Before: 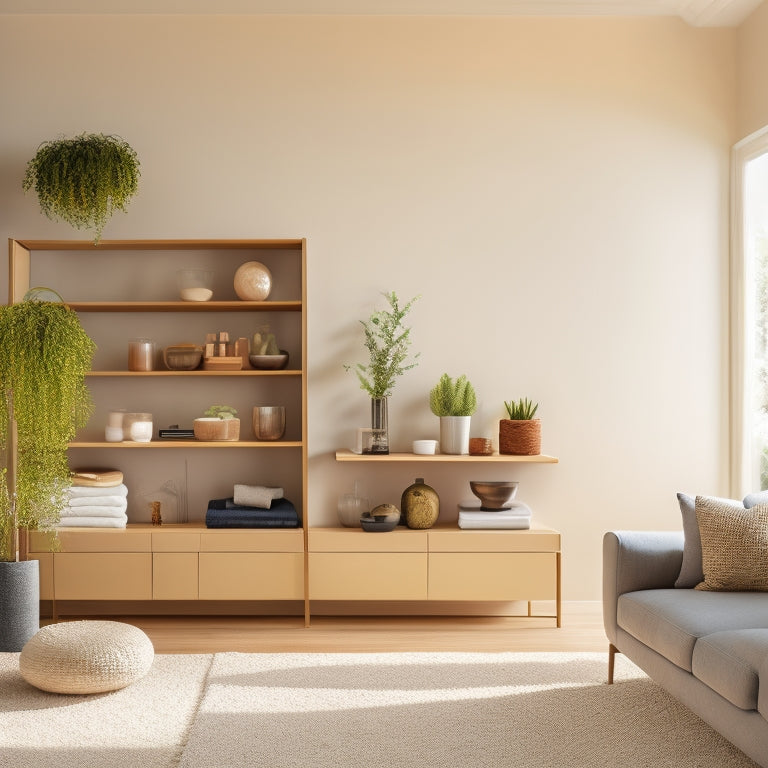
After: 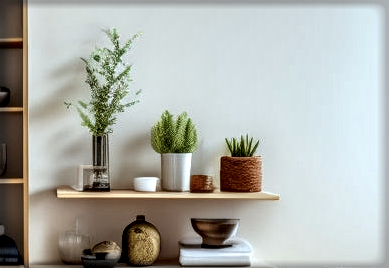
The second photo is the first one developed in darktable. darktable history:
color calibration: illuminant Planckian (black body), x 0.376, y 0.374, temperature 4124.91 K
crop: left 36.369%, top 34.325%, right 12.936%, bottom 30.739%
local contrast: highlights 22%, detail 195%
vignetting: fall-off start 93.32%, fall-off radius 5.21%, automatic ratio true, width/height ratio 1.33, shape 0.052
